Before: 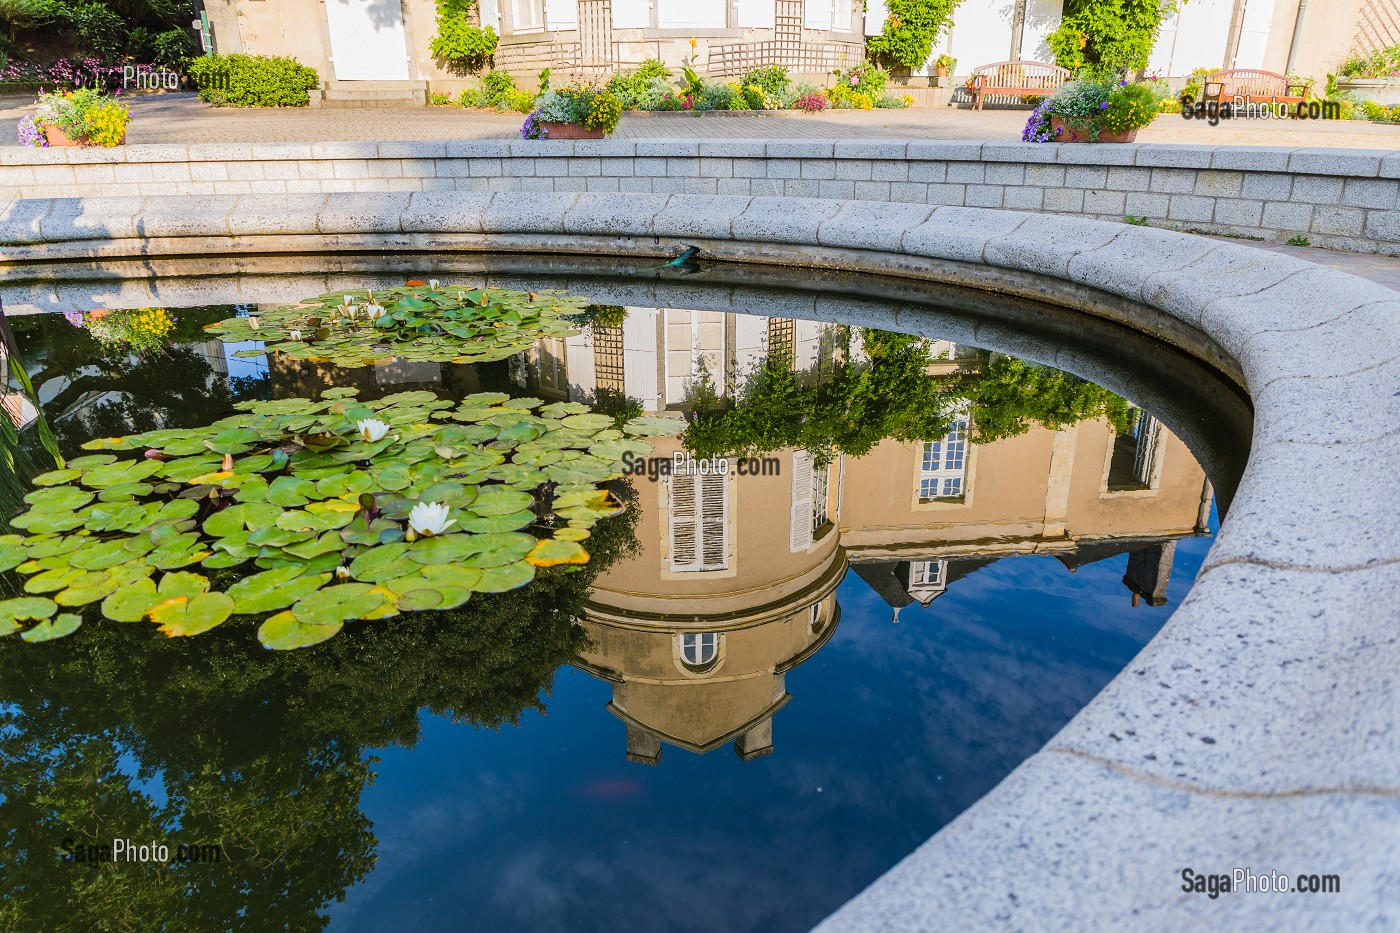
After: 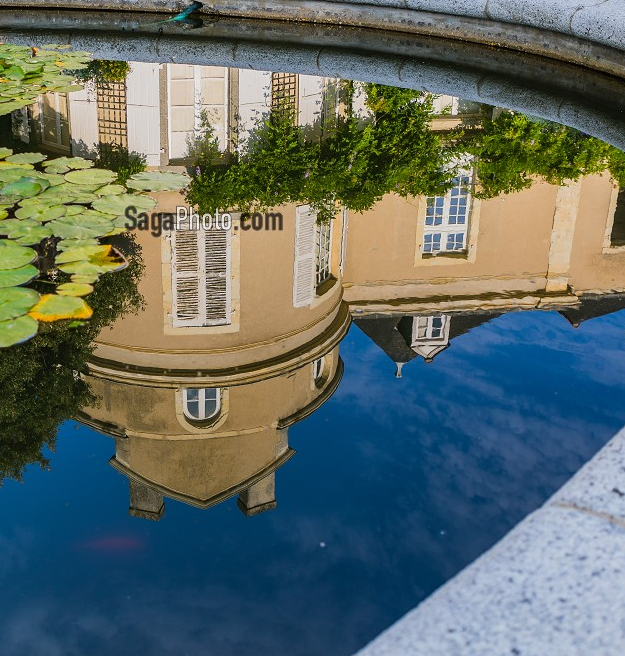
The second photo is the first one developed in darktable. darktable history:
crop: left 35.521%, top 26.288%, right 19.795%, bottom 3.395%
